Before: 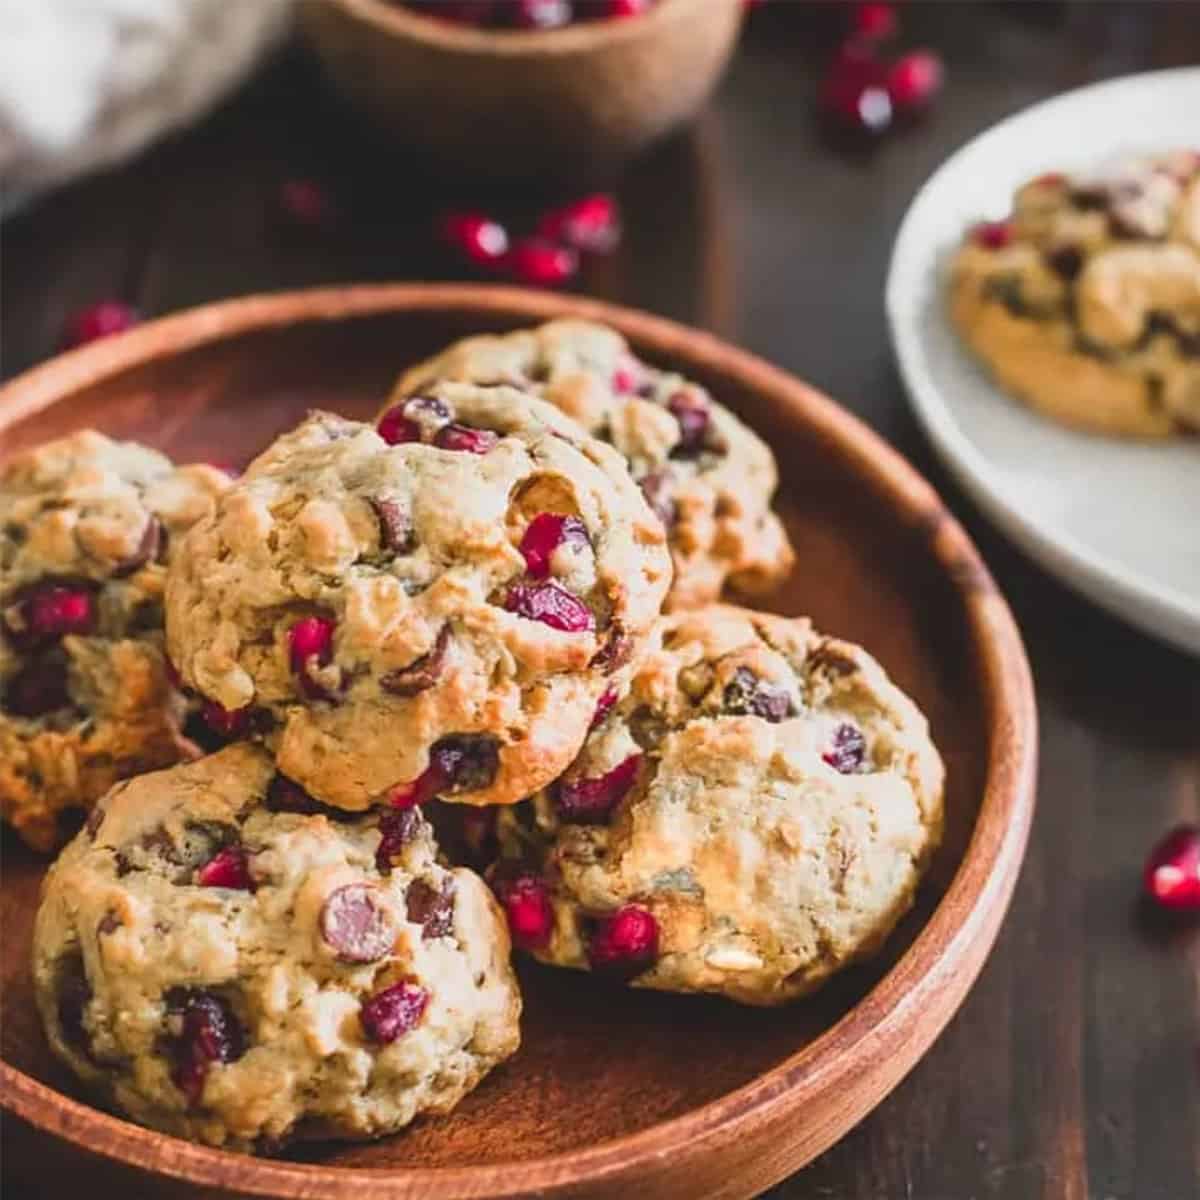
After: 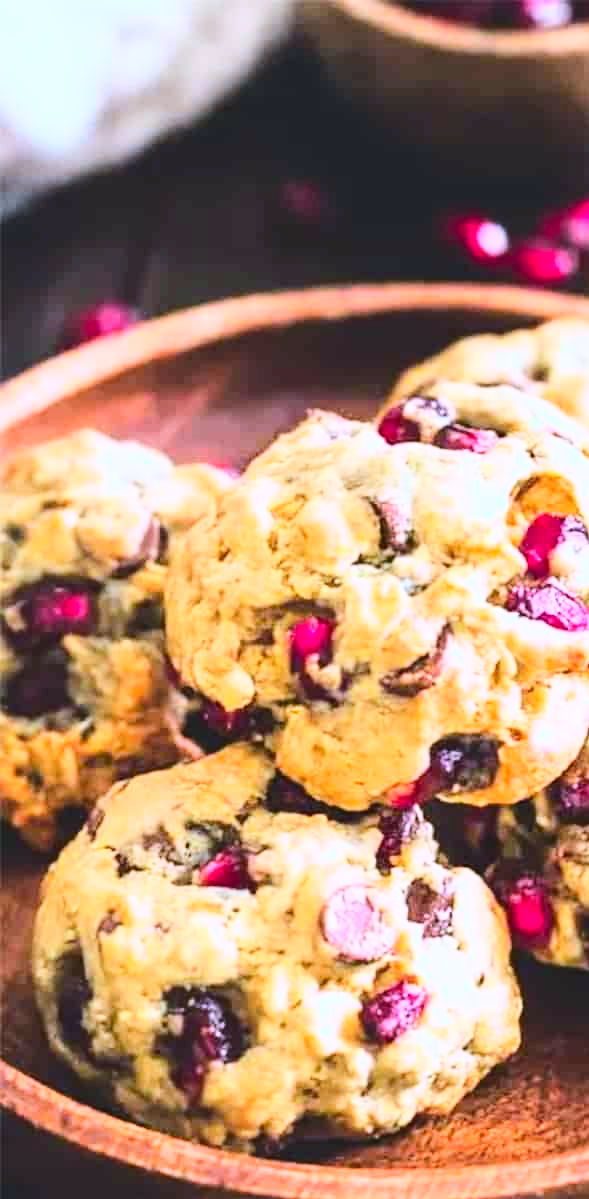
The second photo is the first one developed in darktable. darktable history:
base curve: curves: ch0 [(0, 0) (0.028, 0.03) (0.121, 0.232) (0.46, 0.748) (0.859, 0.968) (1, 1)]
contrast brightness saturation: contrast 0.2, brightness 0.16, saturation 0.22
crop and rotate: left 0%, top 0%, right 50.845%
white balance: red 0.948, green 1.02, blue 1.176
